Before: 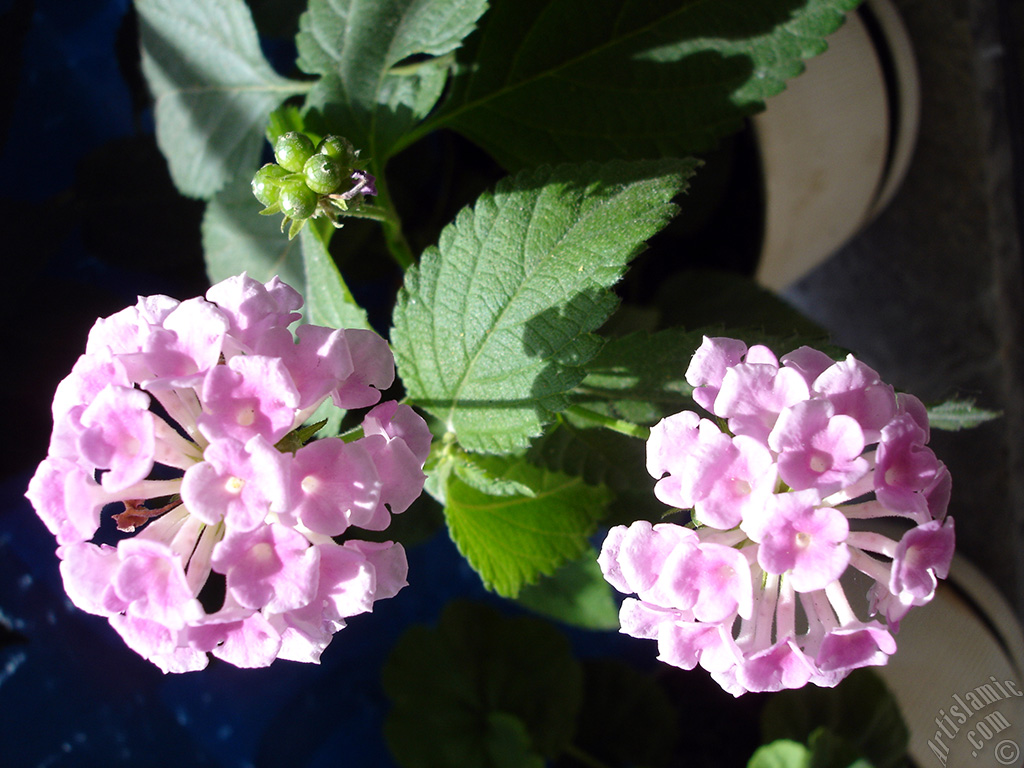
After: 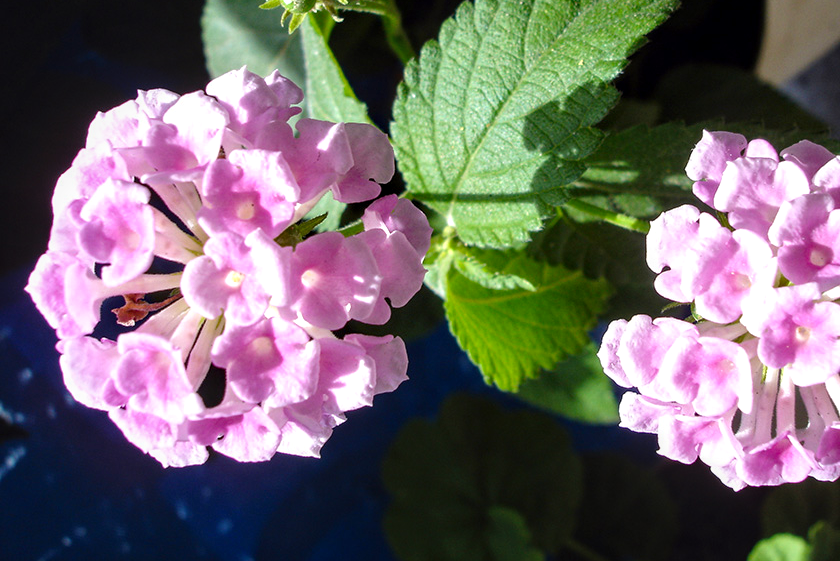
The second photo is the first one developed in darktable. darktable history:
levels: levels [0, 0.476, 0.951]
local contrast: detail 130%
crop: top 26.847%, right 17.949%
color balance rgb: linear chroma grading › global chroma 8.644%, perceptual saturation grading › global saturation 0.001%, global vibrance 20%
